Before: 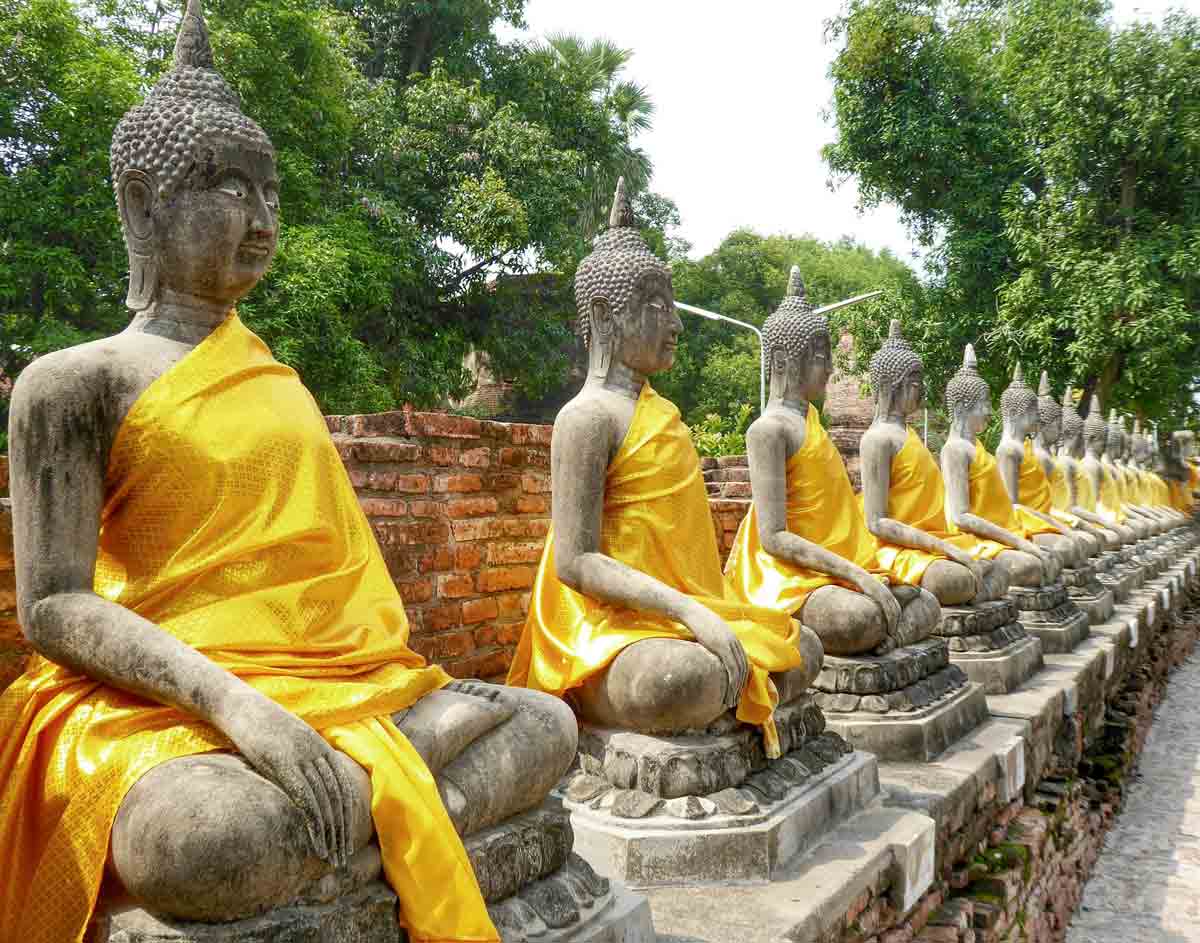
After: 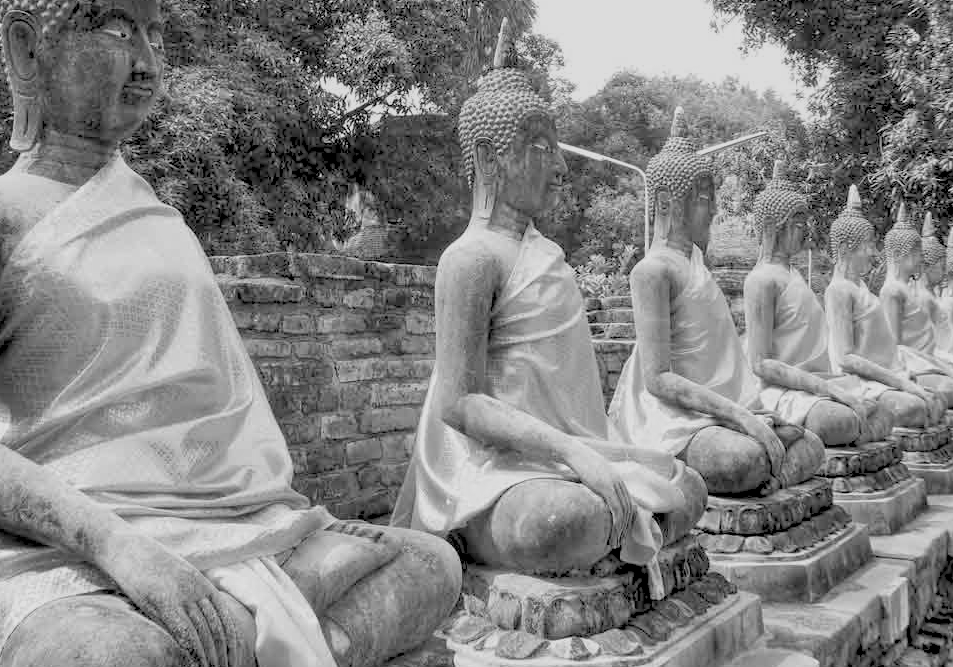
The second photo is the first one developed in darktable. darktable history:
crop: left 9.712%, top 16.928%, right 10.845%, bottom 12.332%
rgb levels: preserve colors sum RGB, levels [[0.038, 0.433, 0.934], [0, 0.5, 1], [0, 0.5, 1]]
velvia: strength 15%
white balance: red 0.766, blue 1.537
monochrome: on, module defaults
